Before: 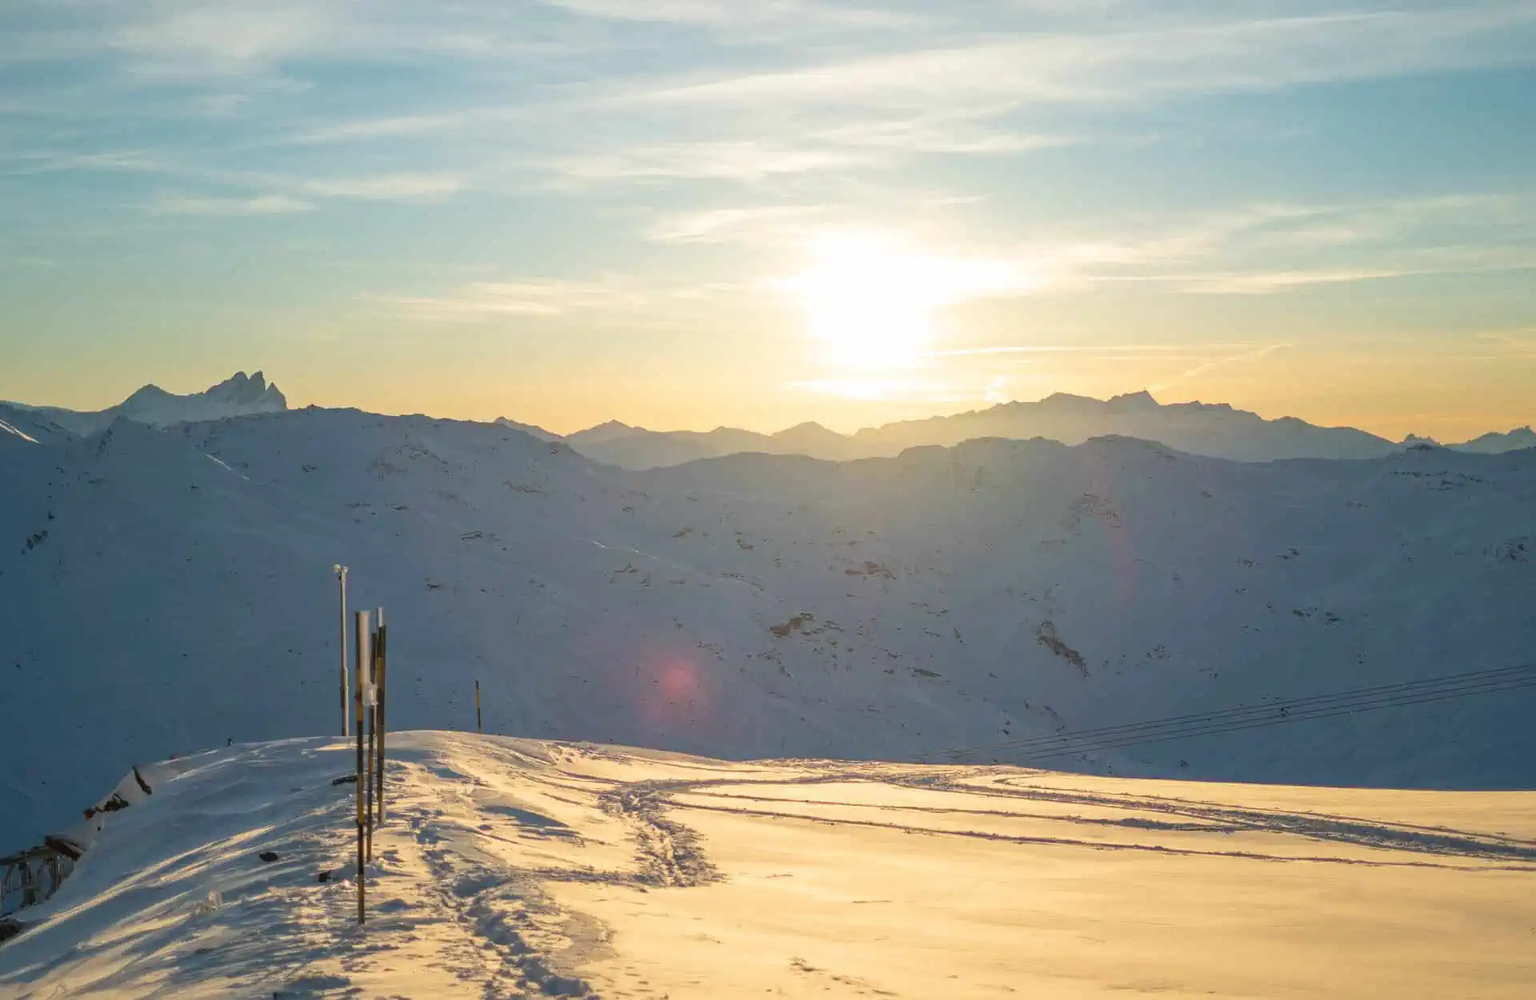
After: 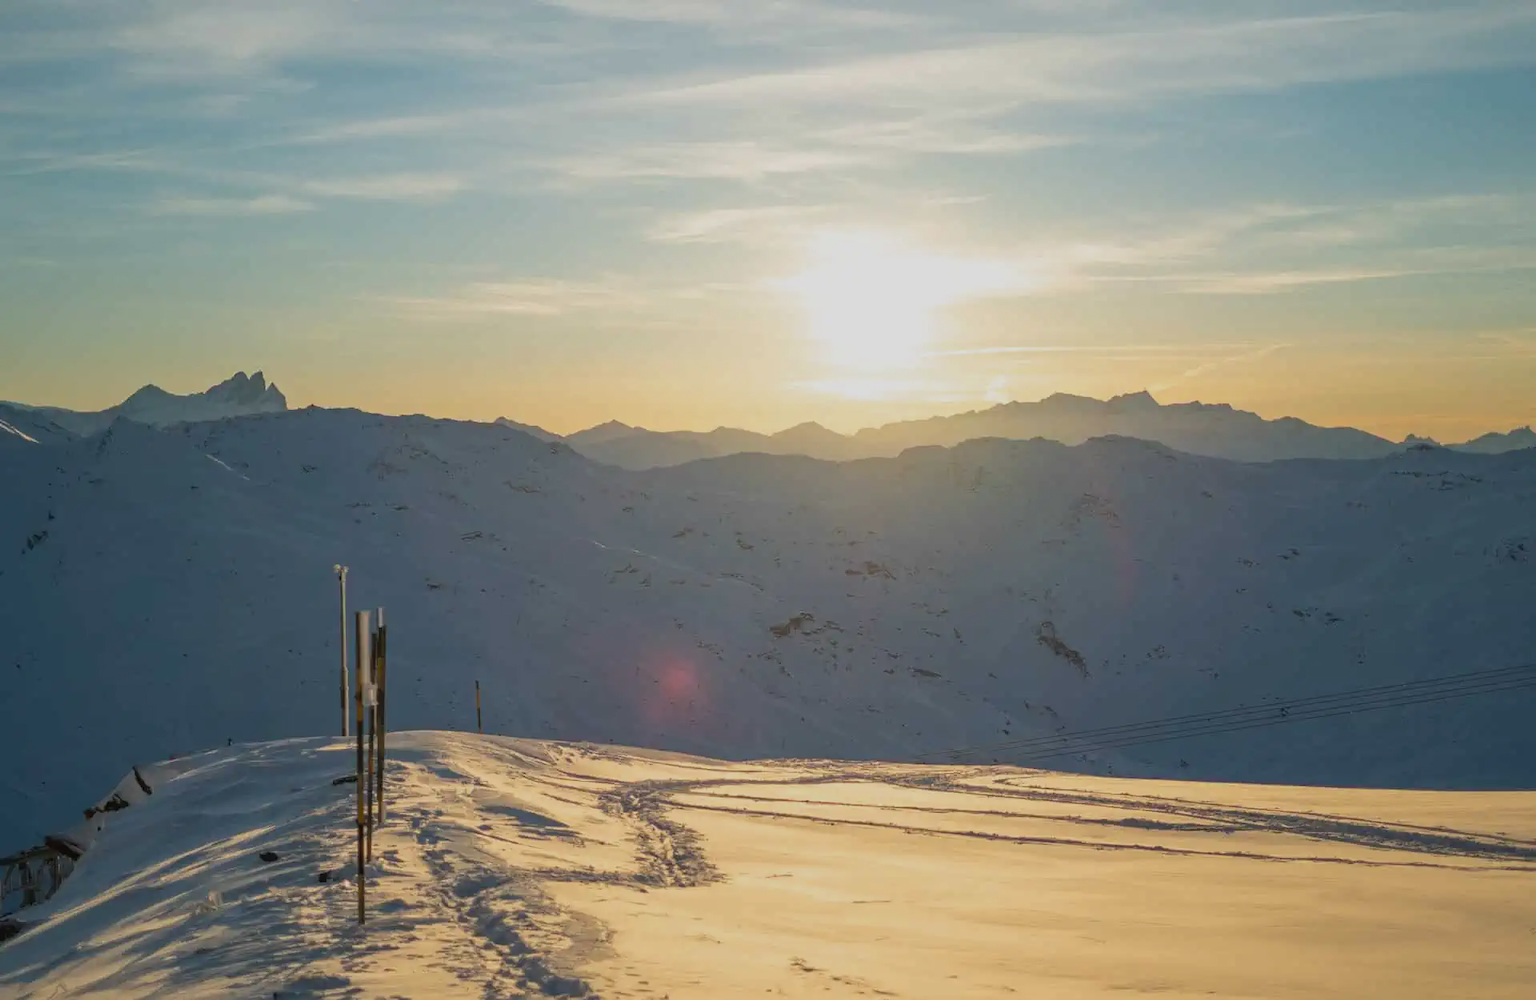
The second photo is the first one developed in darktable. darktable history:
exposure: exposure -0.487 EV, compensate highlight preservation false
